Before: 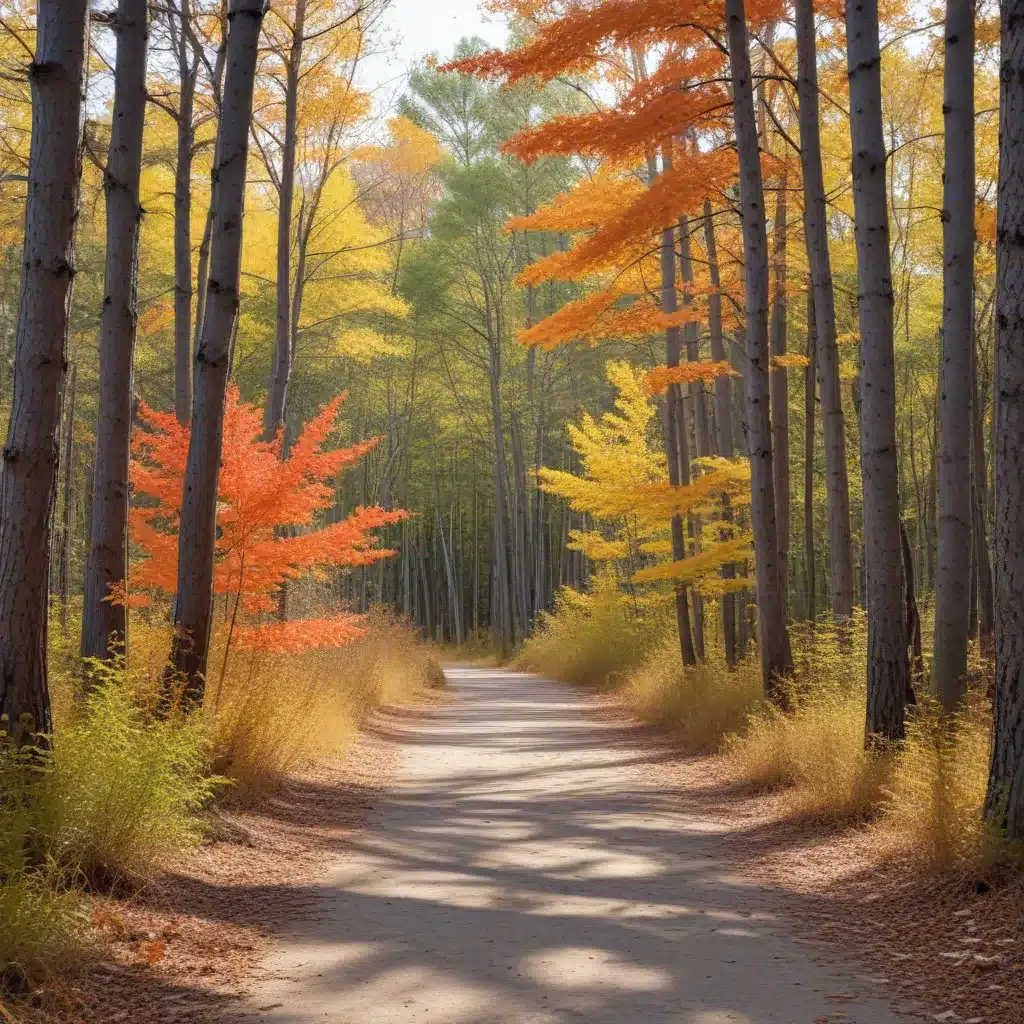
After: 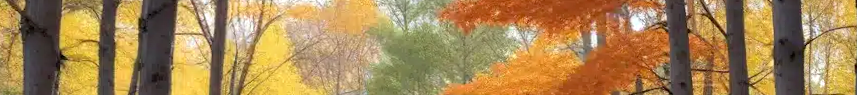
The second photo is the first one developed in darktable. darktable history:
rotate and perspective: rotation 0.679°, lens shift (horizontal) 0.136, crop left 0.009, crop right 0.991, crop top 0.078, crop bottom 0.95
exposure: black level correction 0.002, exposure 0.15 EV, compensate highlight preservation false
crop and rotate: left 9.644%, top 9.491%, right 6.021%, bottom 80.509%
